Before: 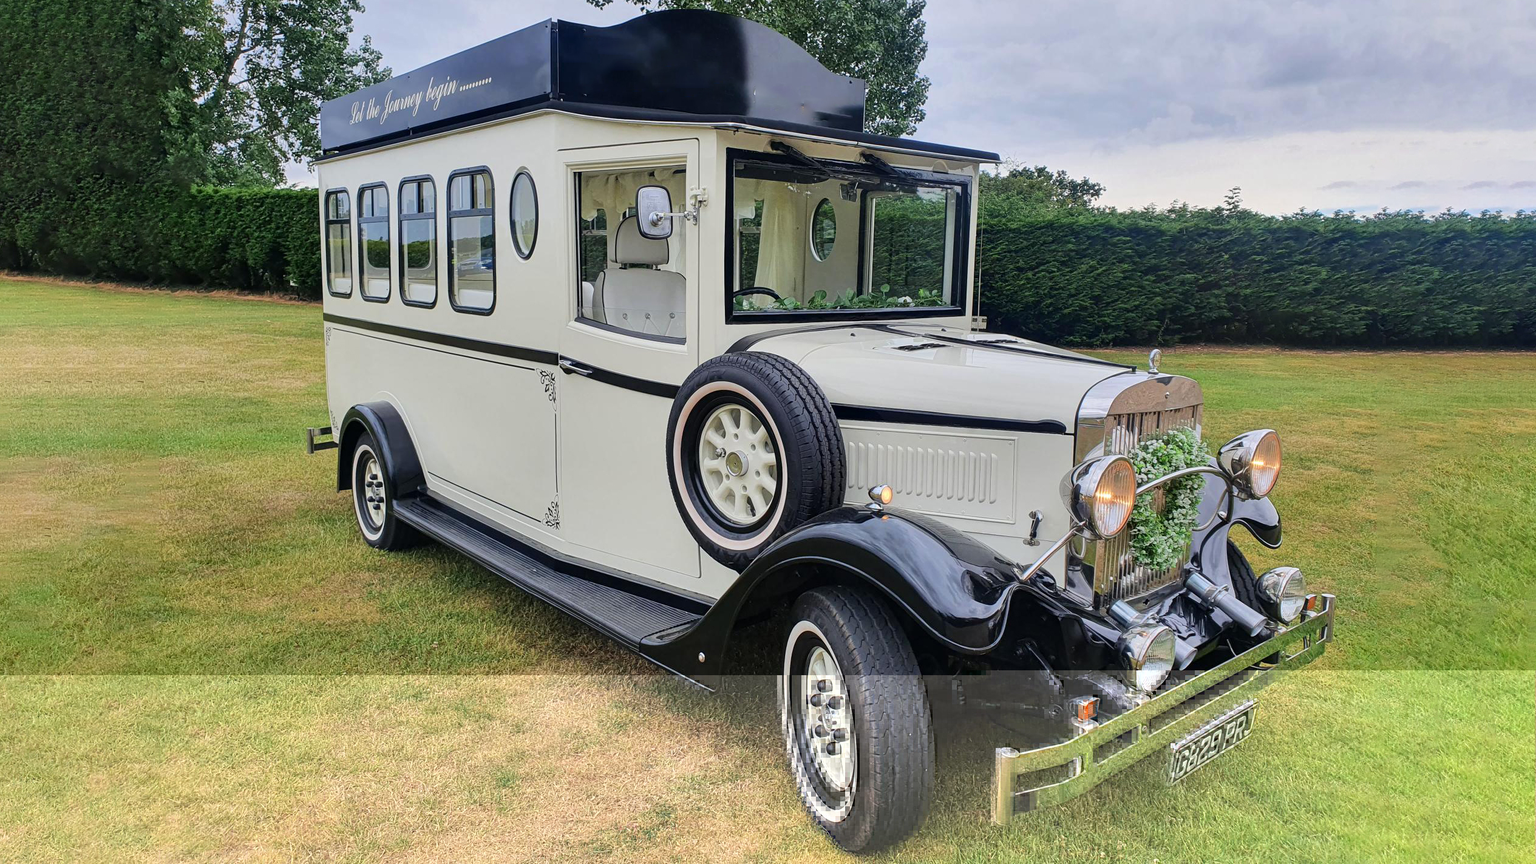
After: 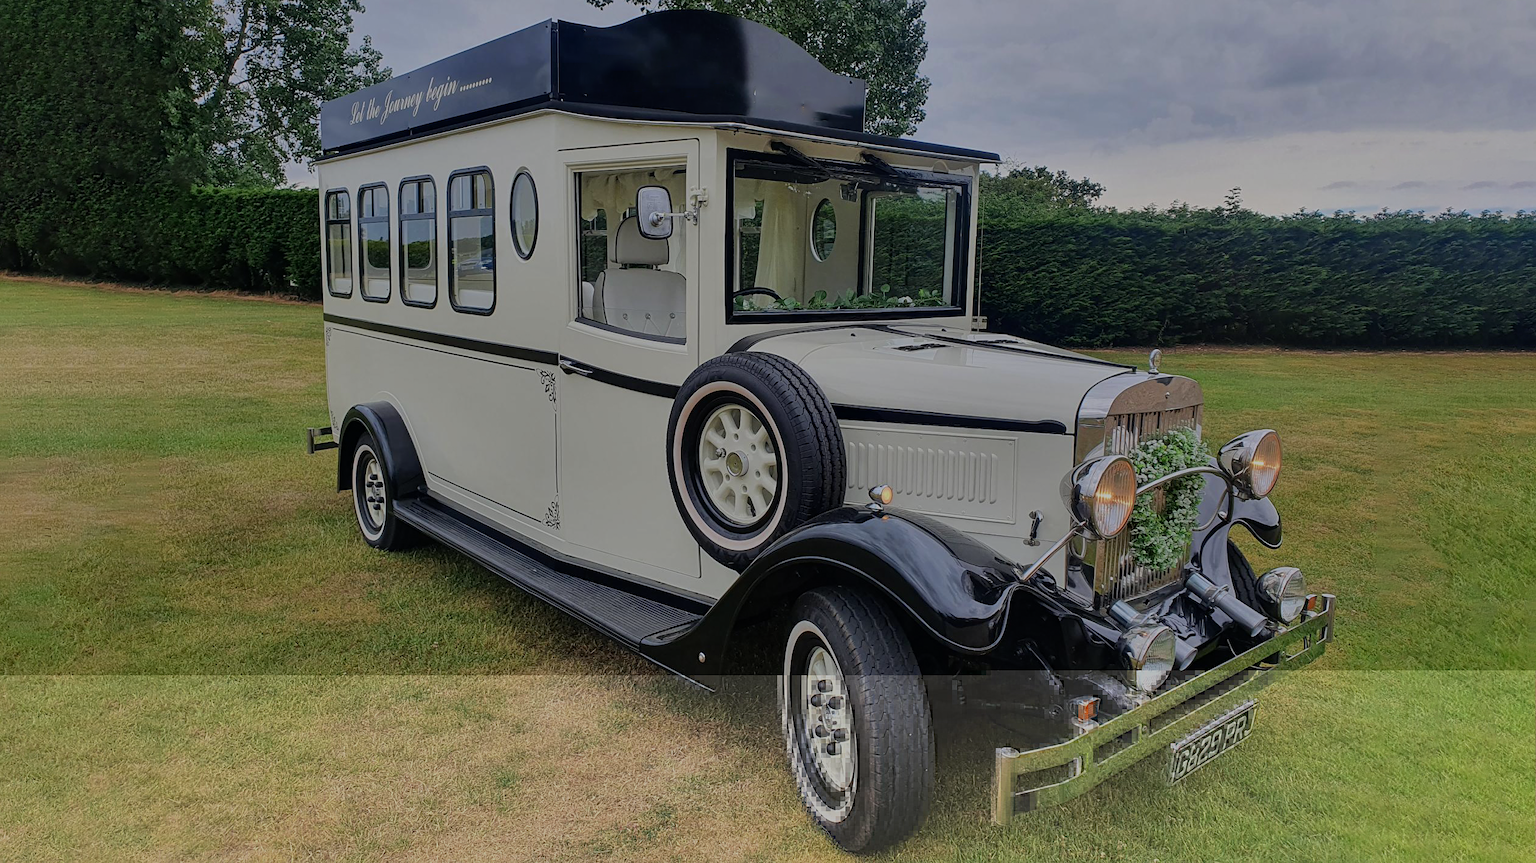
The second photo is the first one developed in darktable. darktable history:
exposure: exposure -1 EV, compensate highlight preservation false
sharpen: amount 0.2
